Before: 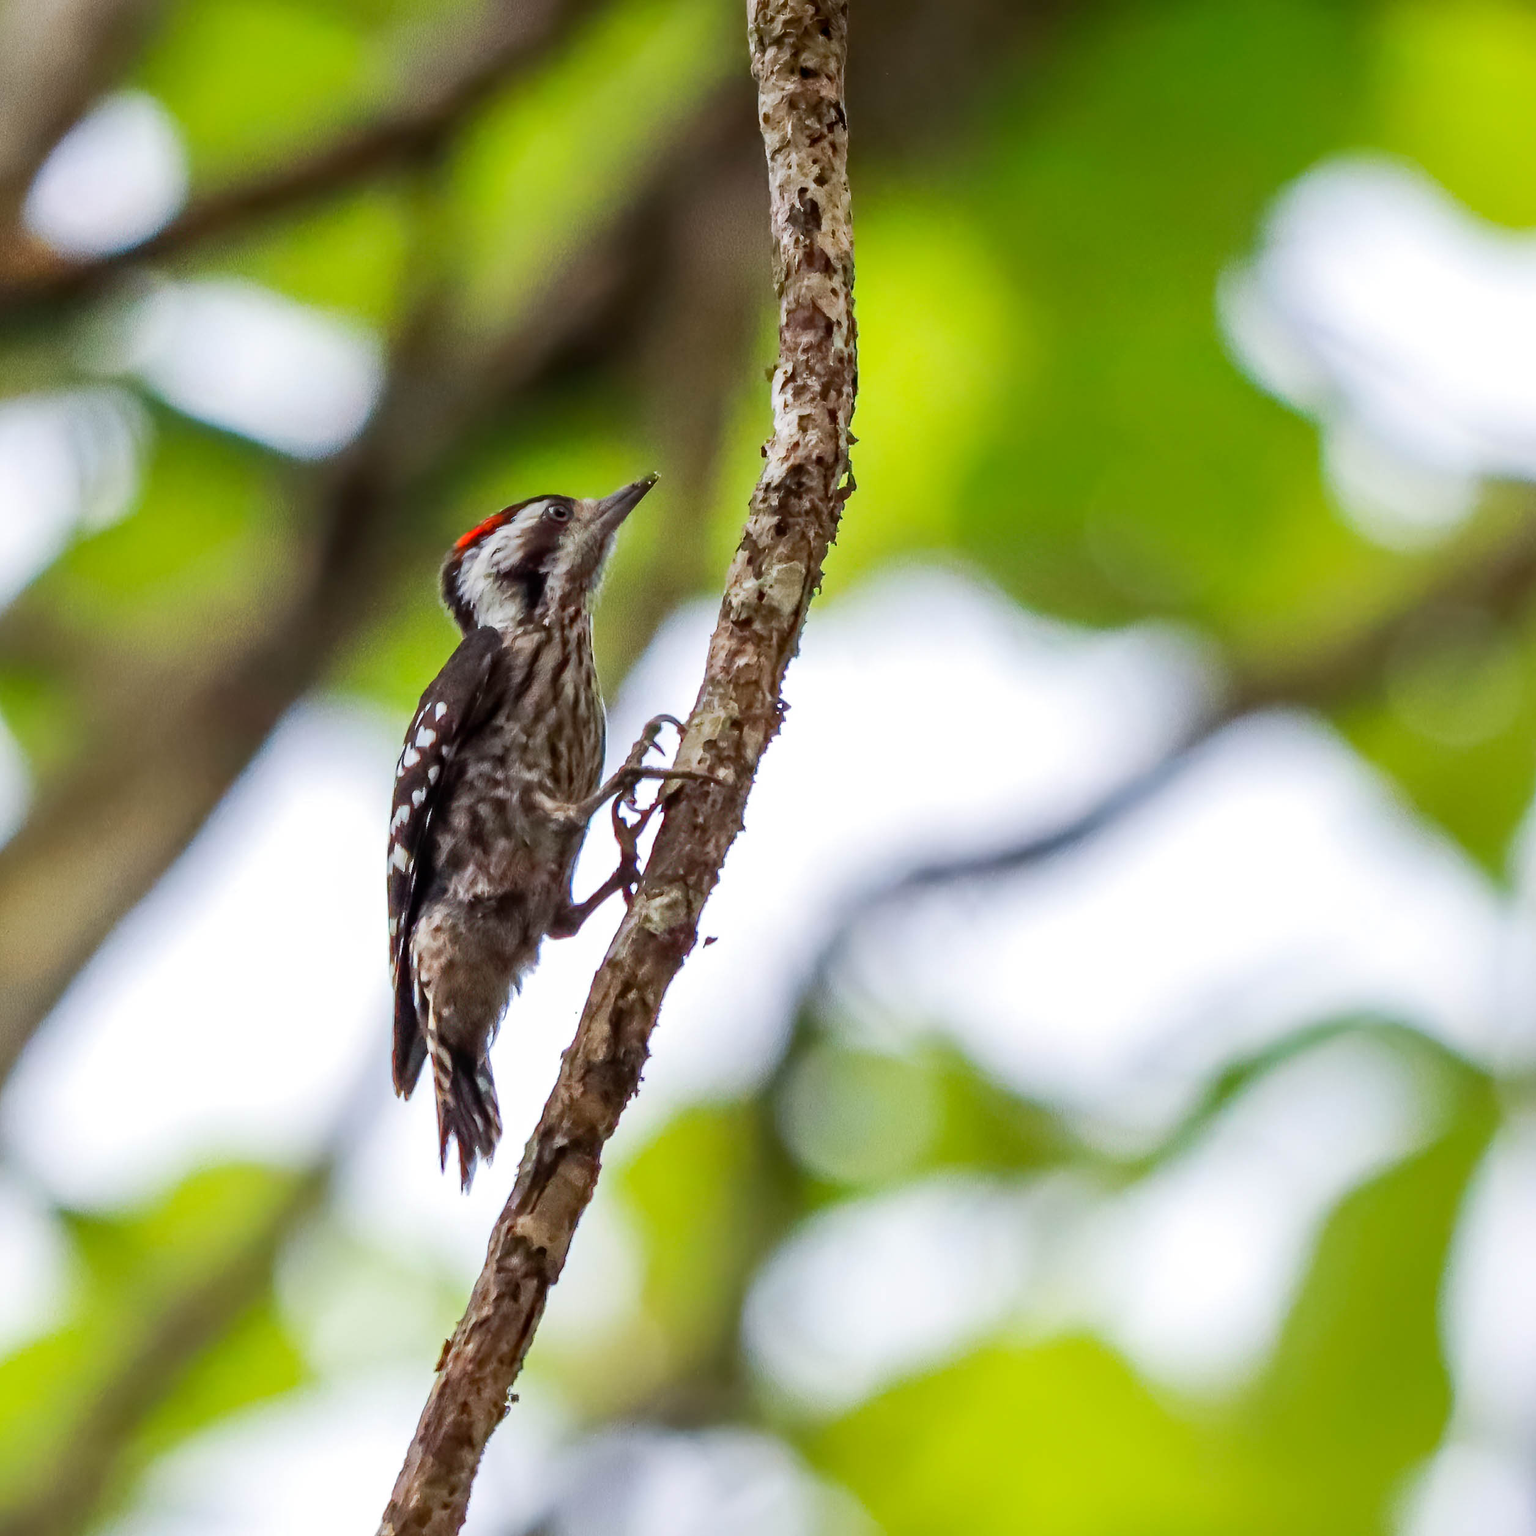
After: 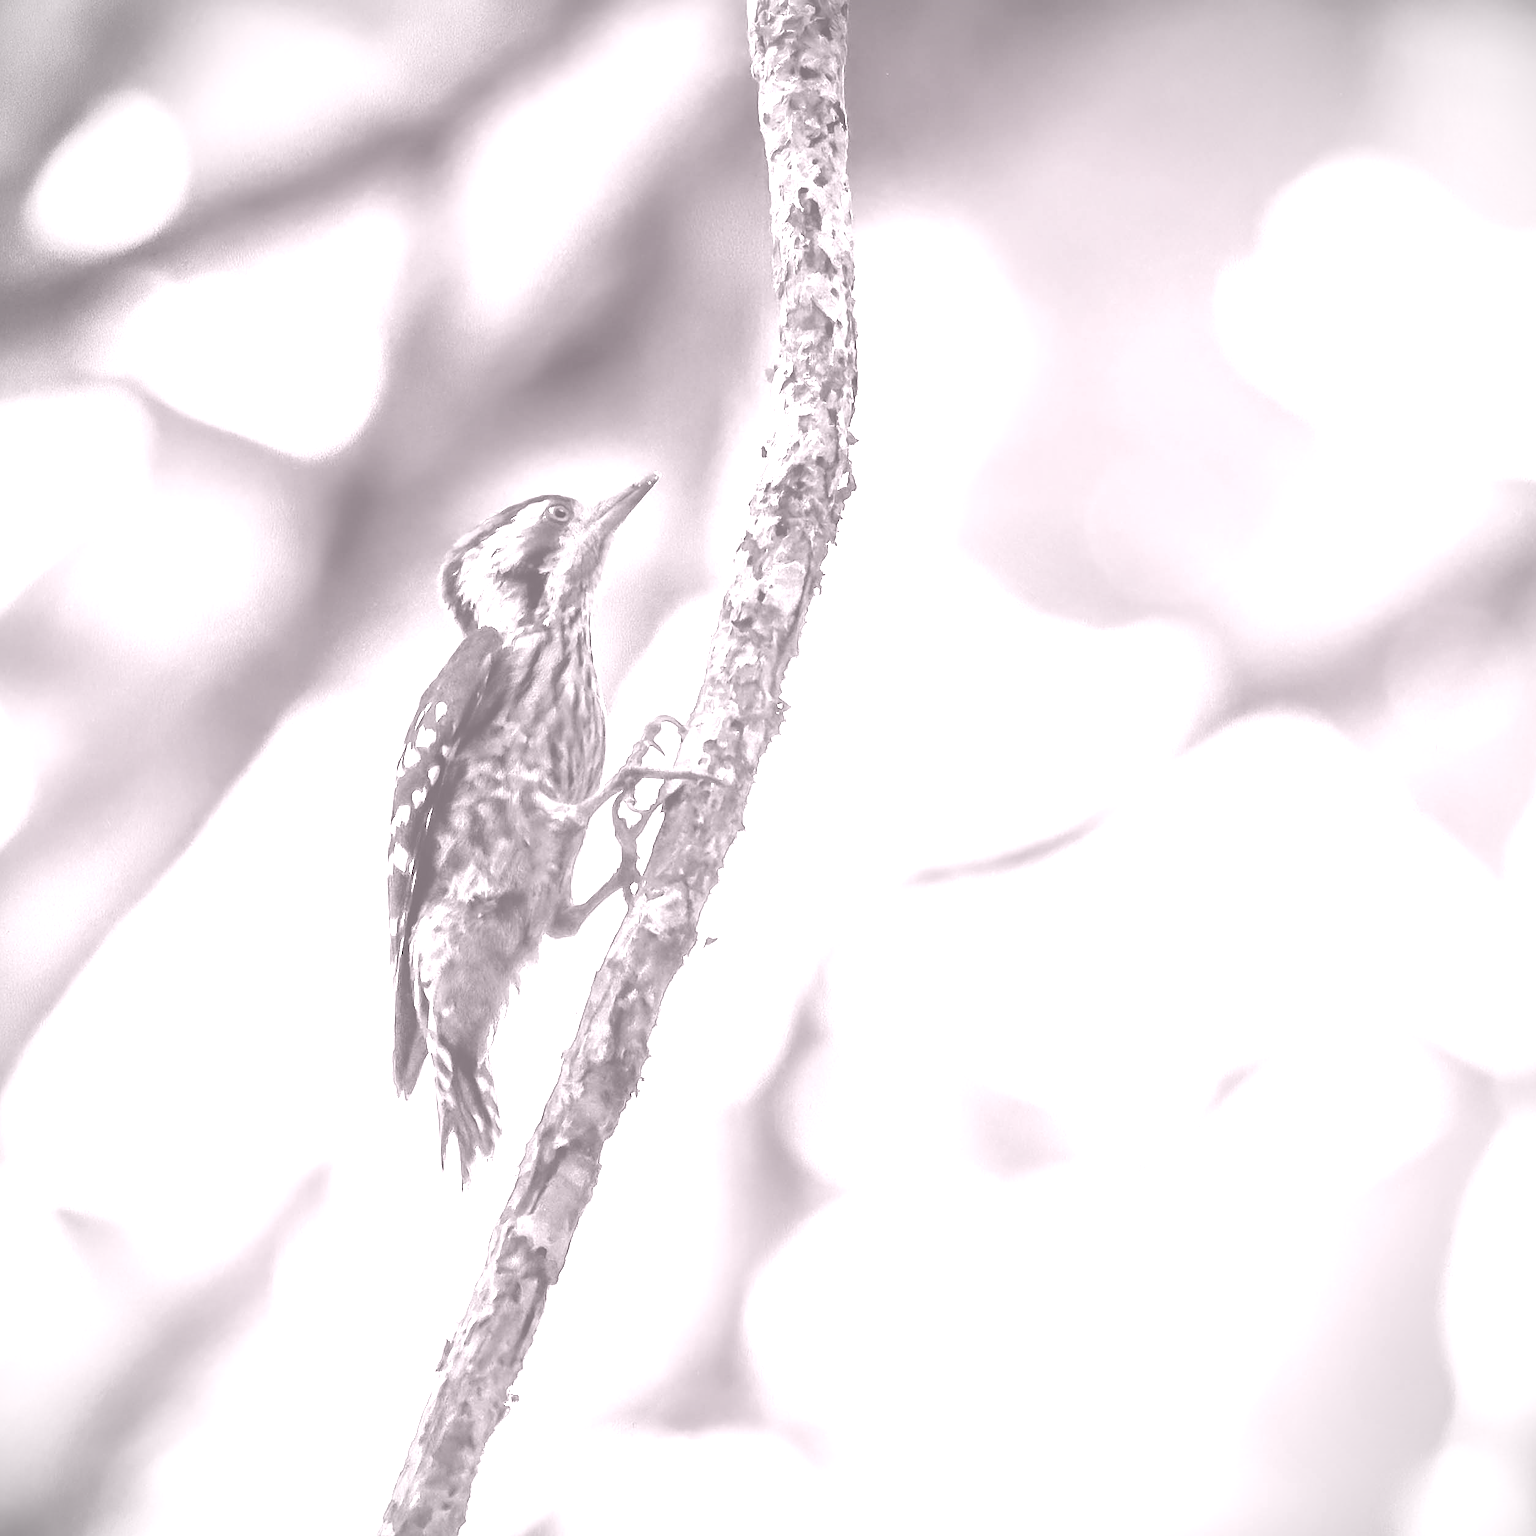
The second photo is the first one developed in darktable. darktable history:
vignetting: fall-off start 92.6%, brightness -0.52, saturation -0.51, center (-0.012, 0)
sharpen: on, module defaults
colorize: hue 25.2°, saturation 83%, source mix 82%, lightness 79%, version 1
